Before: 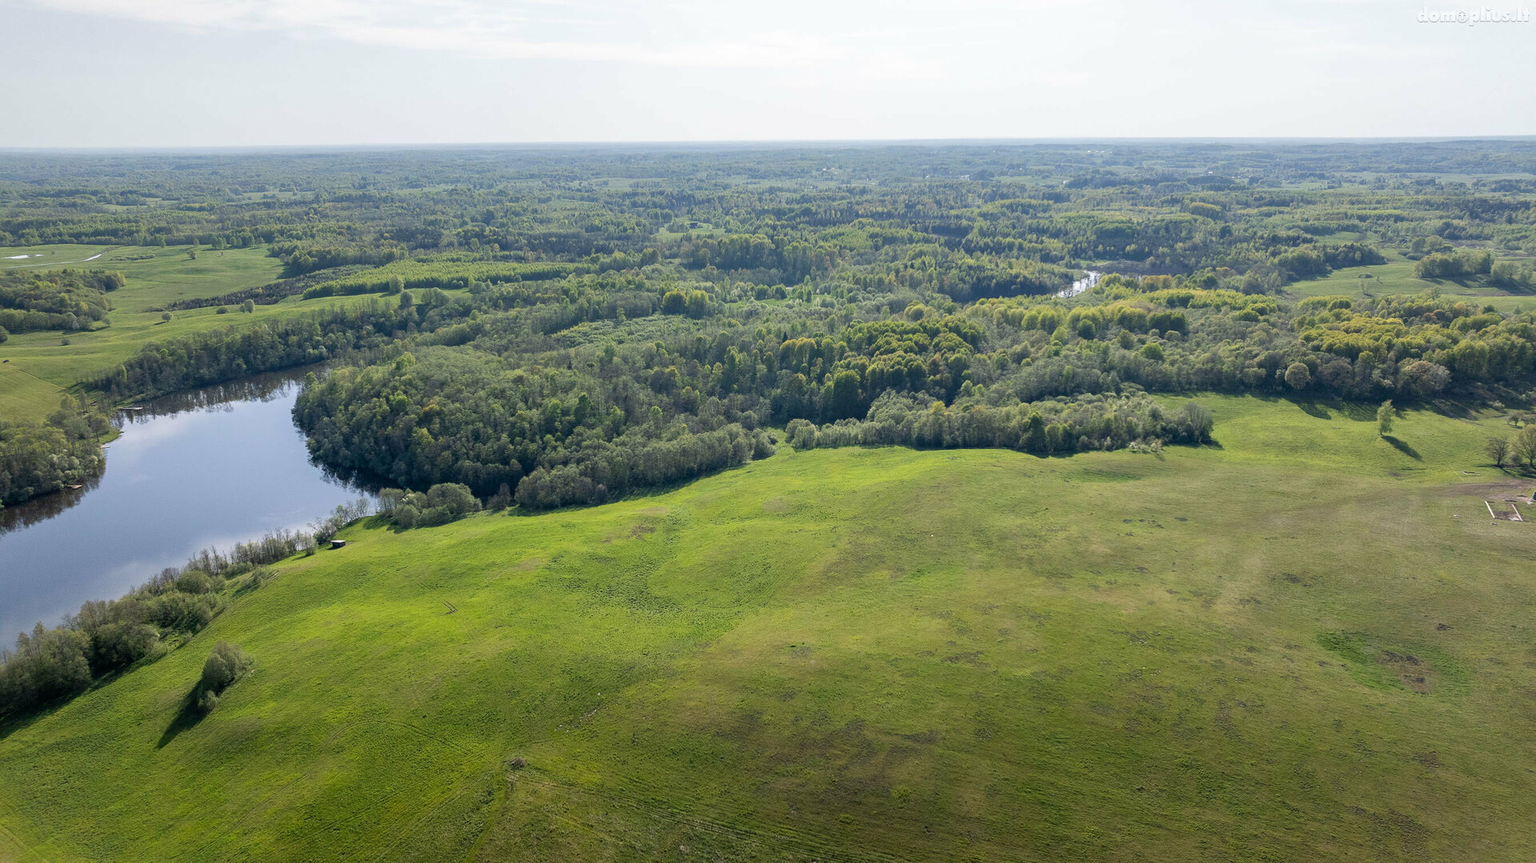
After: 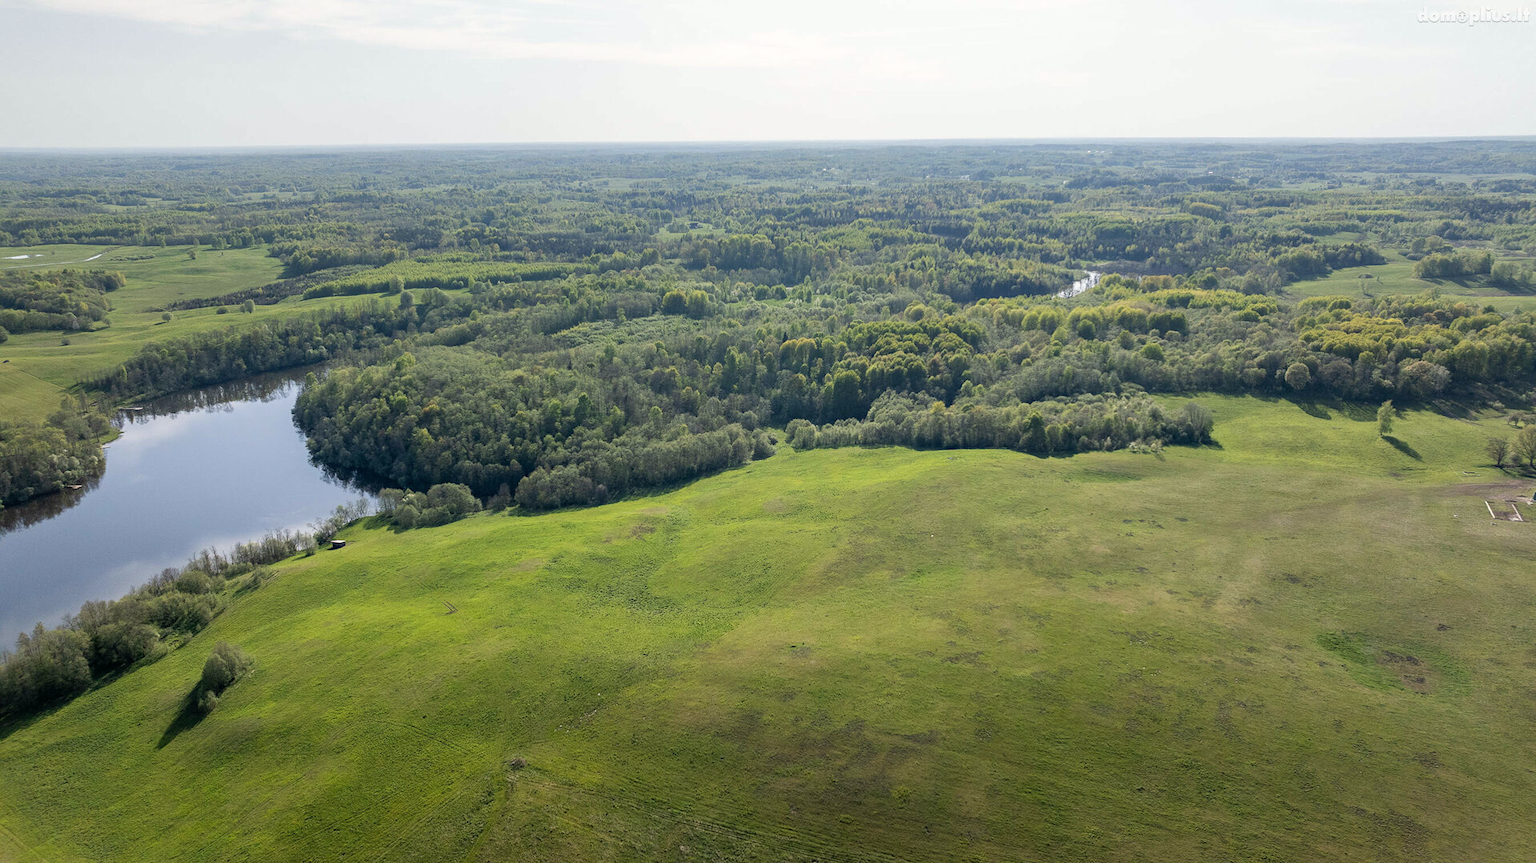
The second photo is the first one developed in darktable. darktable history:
white balance: red 1.009, blue 0.985
contrast brightness saturation: saturation -0.05
